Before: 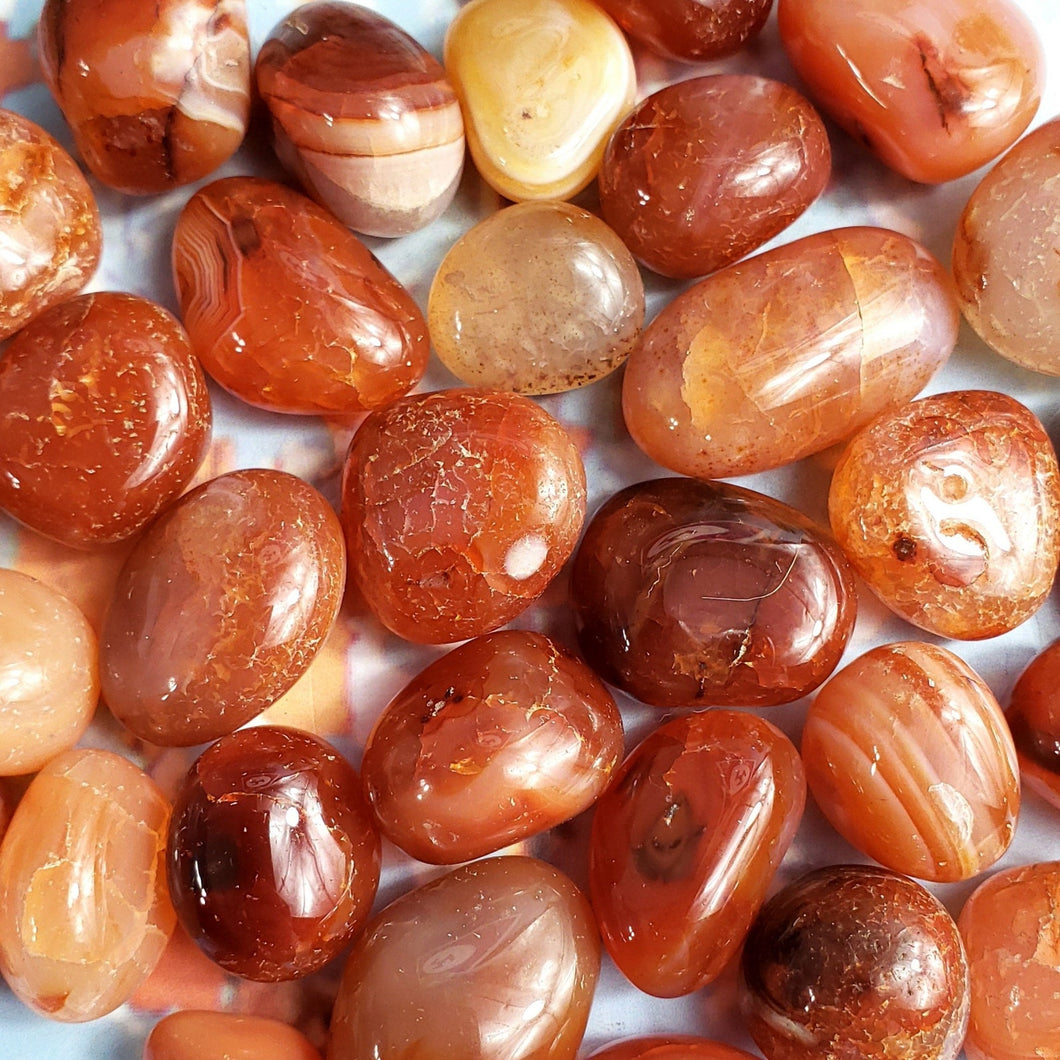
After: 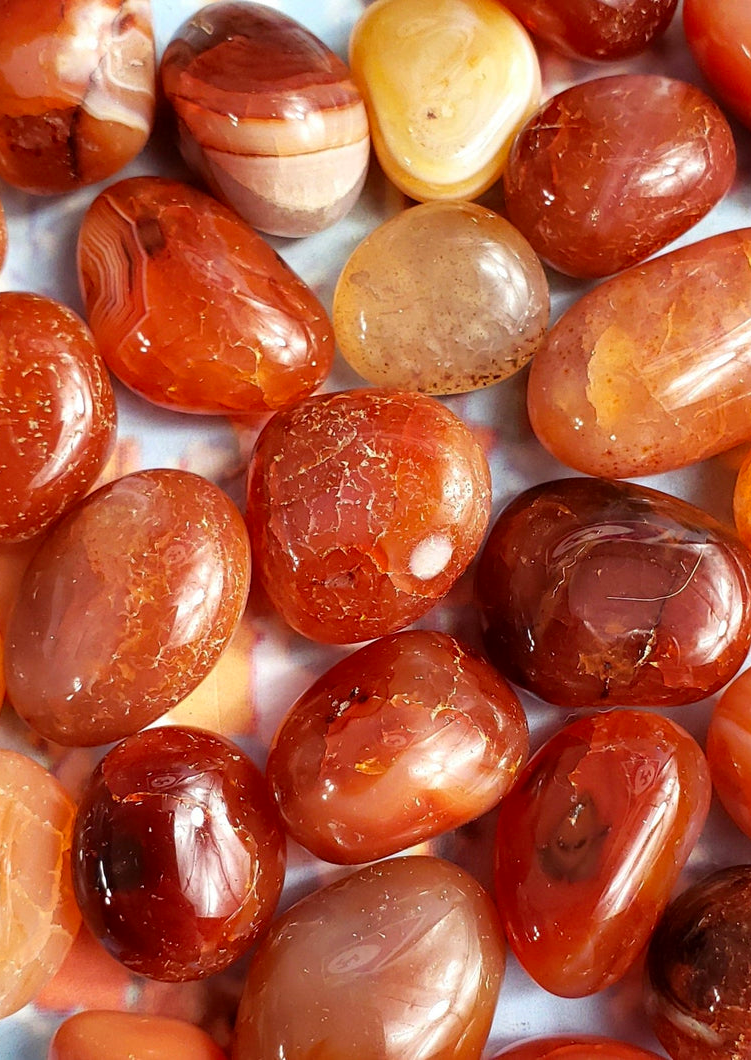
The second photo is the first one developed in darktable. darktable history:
contrast brightness saturation: saturation 0.13
crop and rotate: left 9.028%, right 20.092%
